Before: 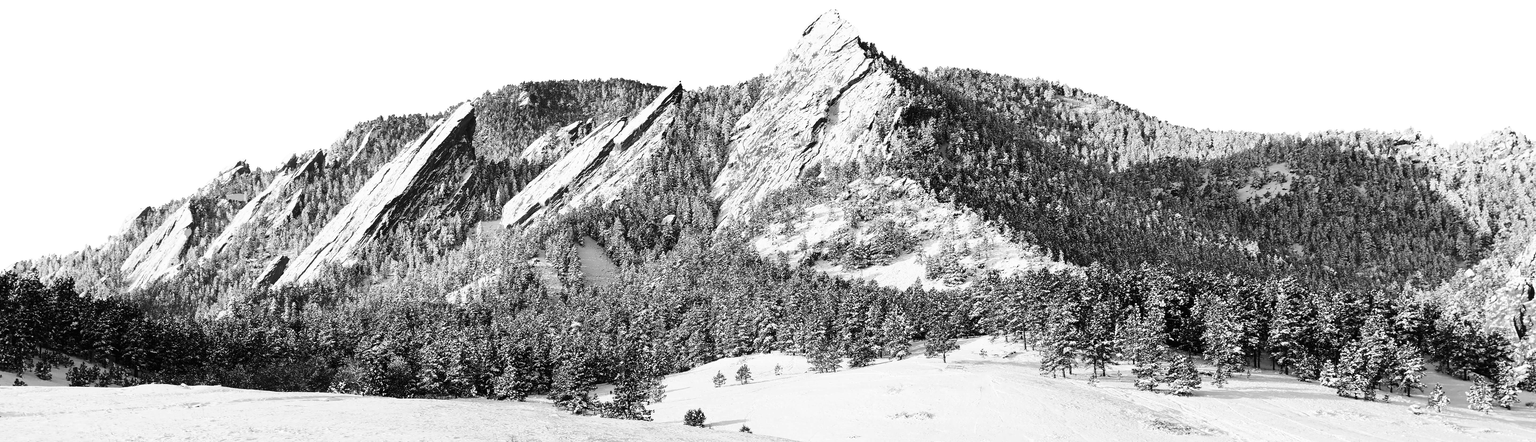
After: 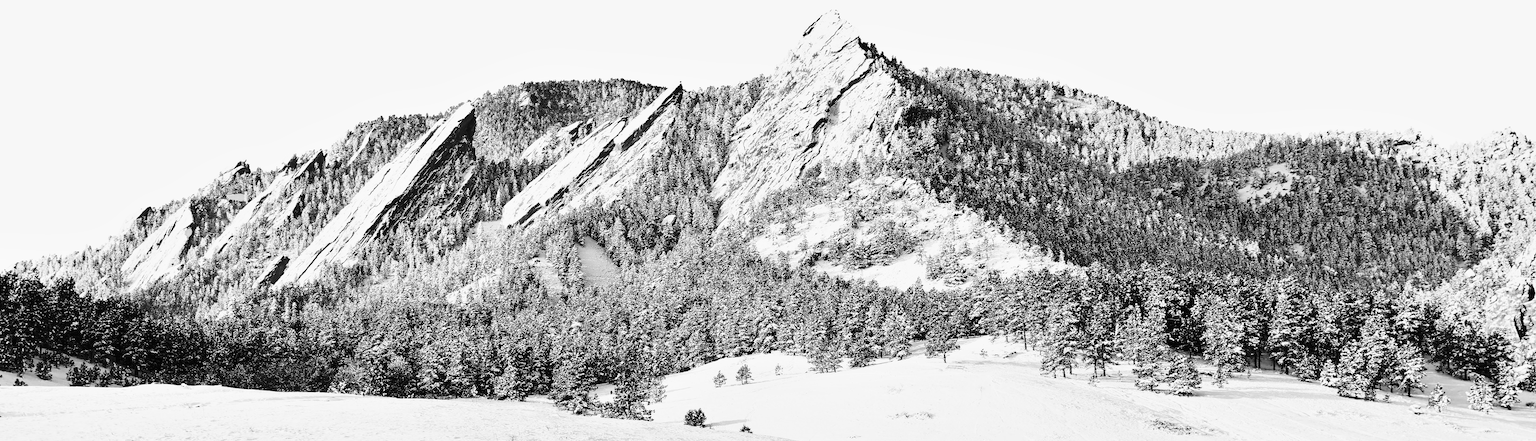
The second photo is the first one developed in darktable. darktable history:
shadows and highlights: shadows 43.71, white point adjustment -1.46, soften with gaussian
base curve: curves: ch0 [(0, 0) (0.028, 0.03) (0.121, 0.232) (0.46, 0.748) (0.859, 0.968) (1, 1)], preserve colors none
